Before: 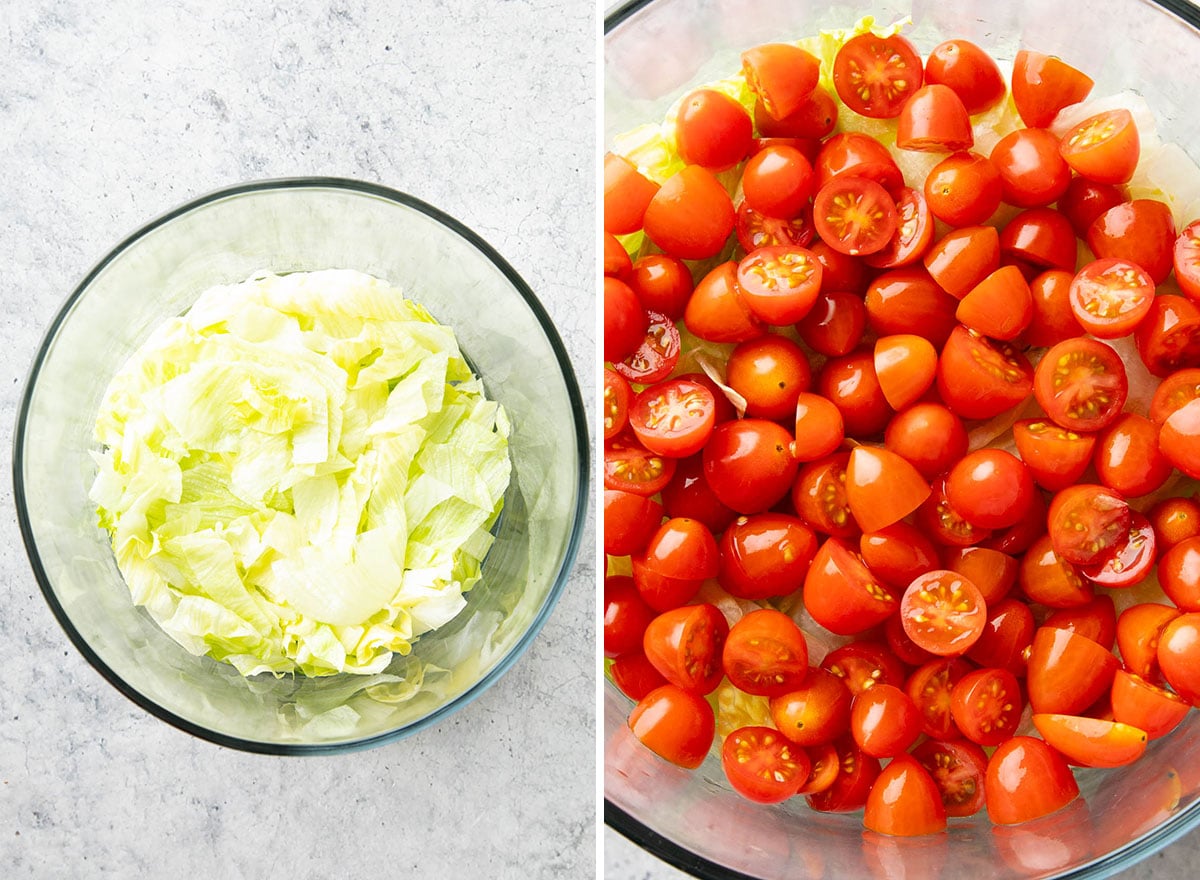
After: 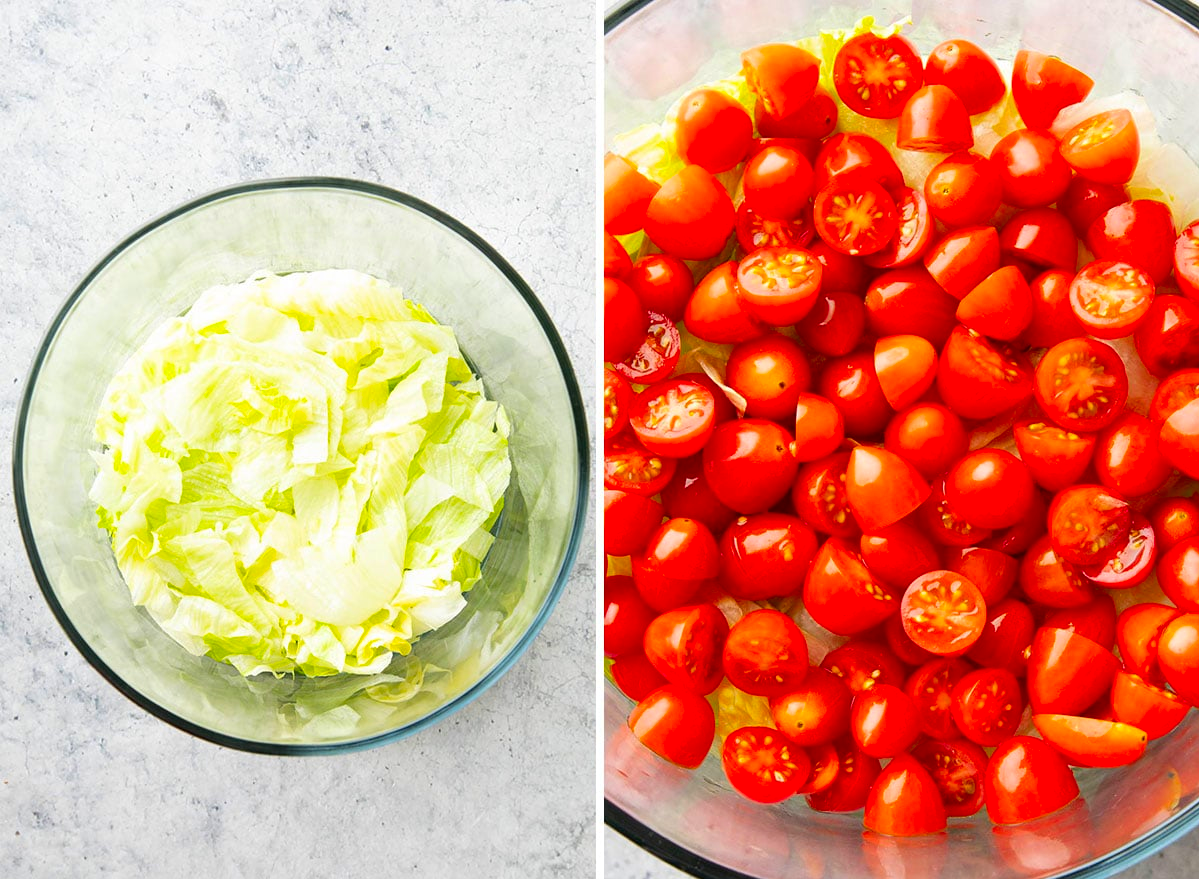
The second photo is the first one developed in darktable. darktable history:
color correction: saturation 1.34
